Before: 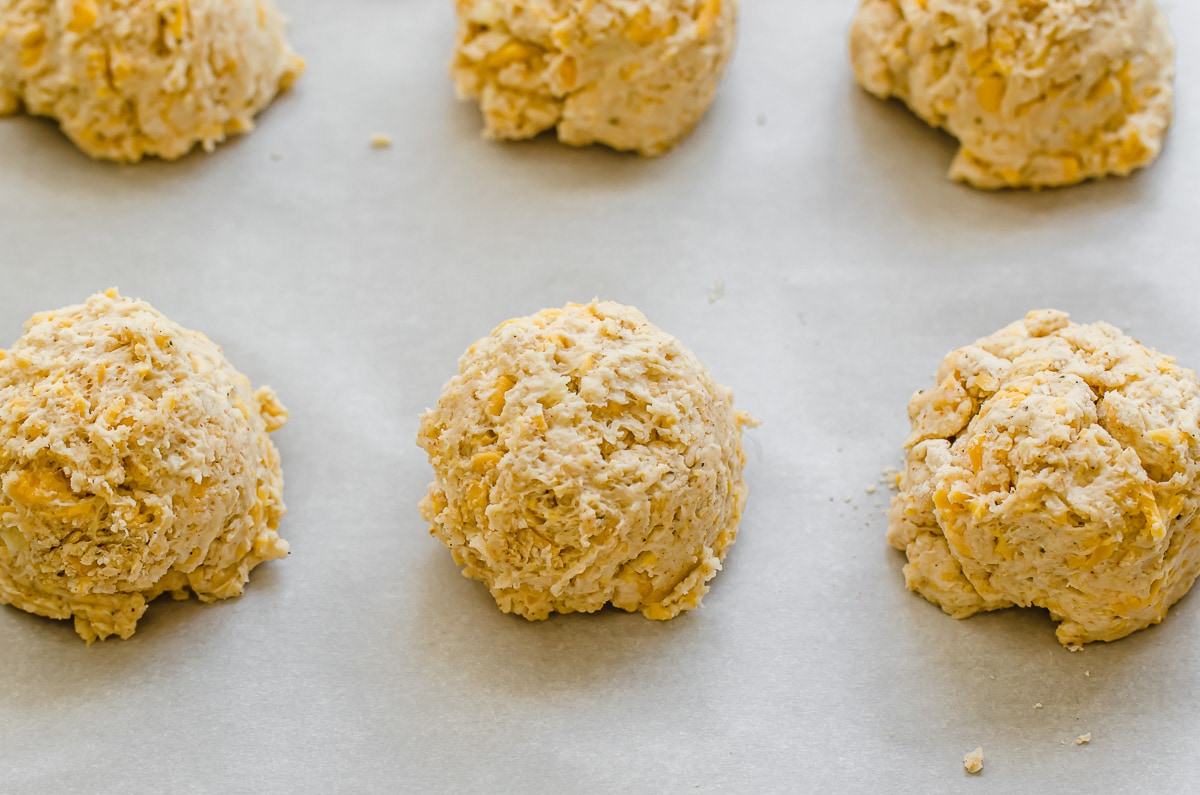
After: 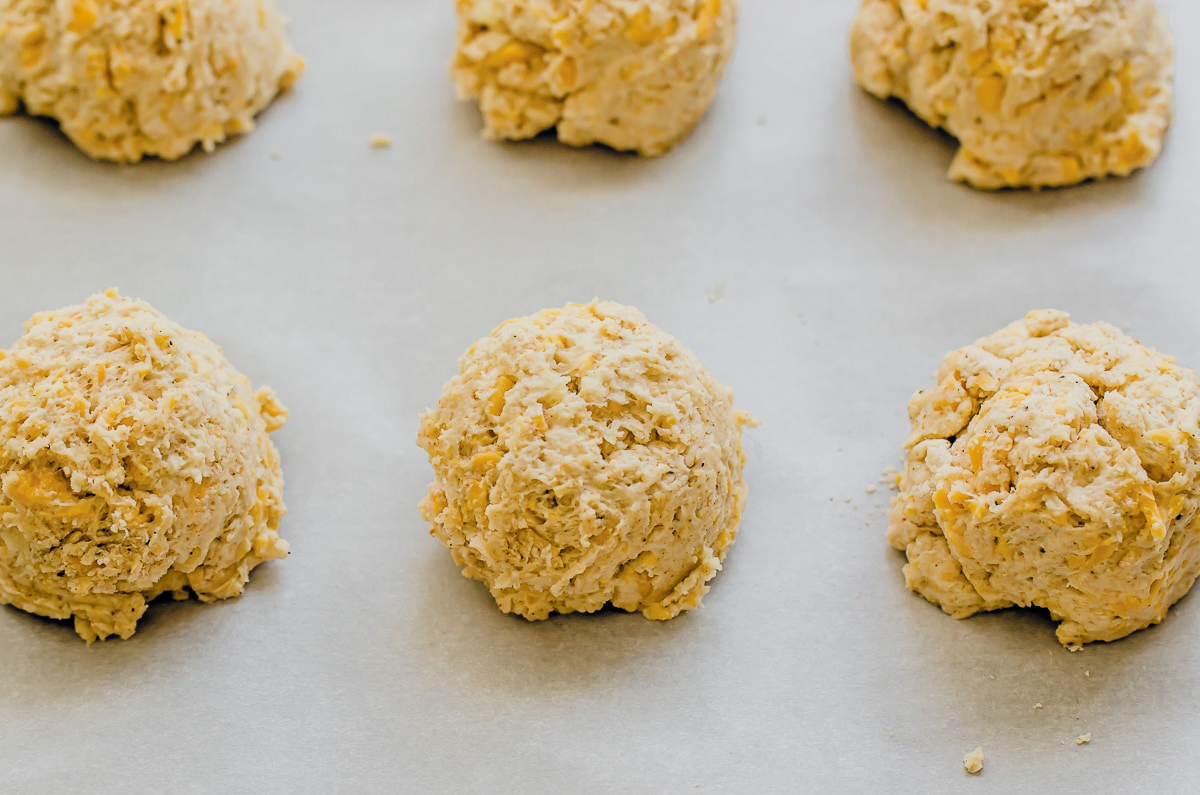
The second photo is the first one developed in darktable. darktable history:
filmic rgb: black relative exposure -5.04 EV, white relative exposure 4 EV, hardness 2.88, contrast 1.297, highlights saturation mix -31.46%, color science v6 (2022)
